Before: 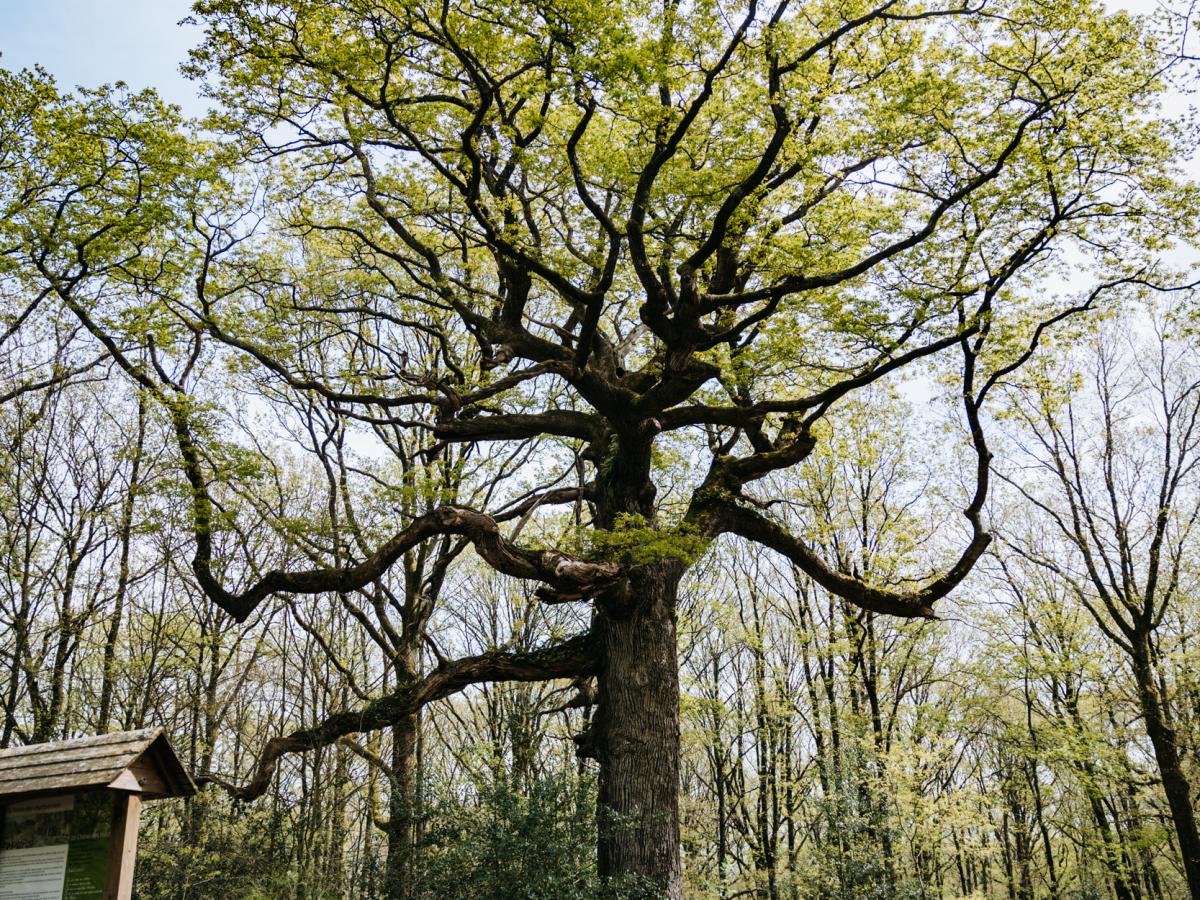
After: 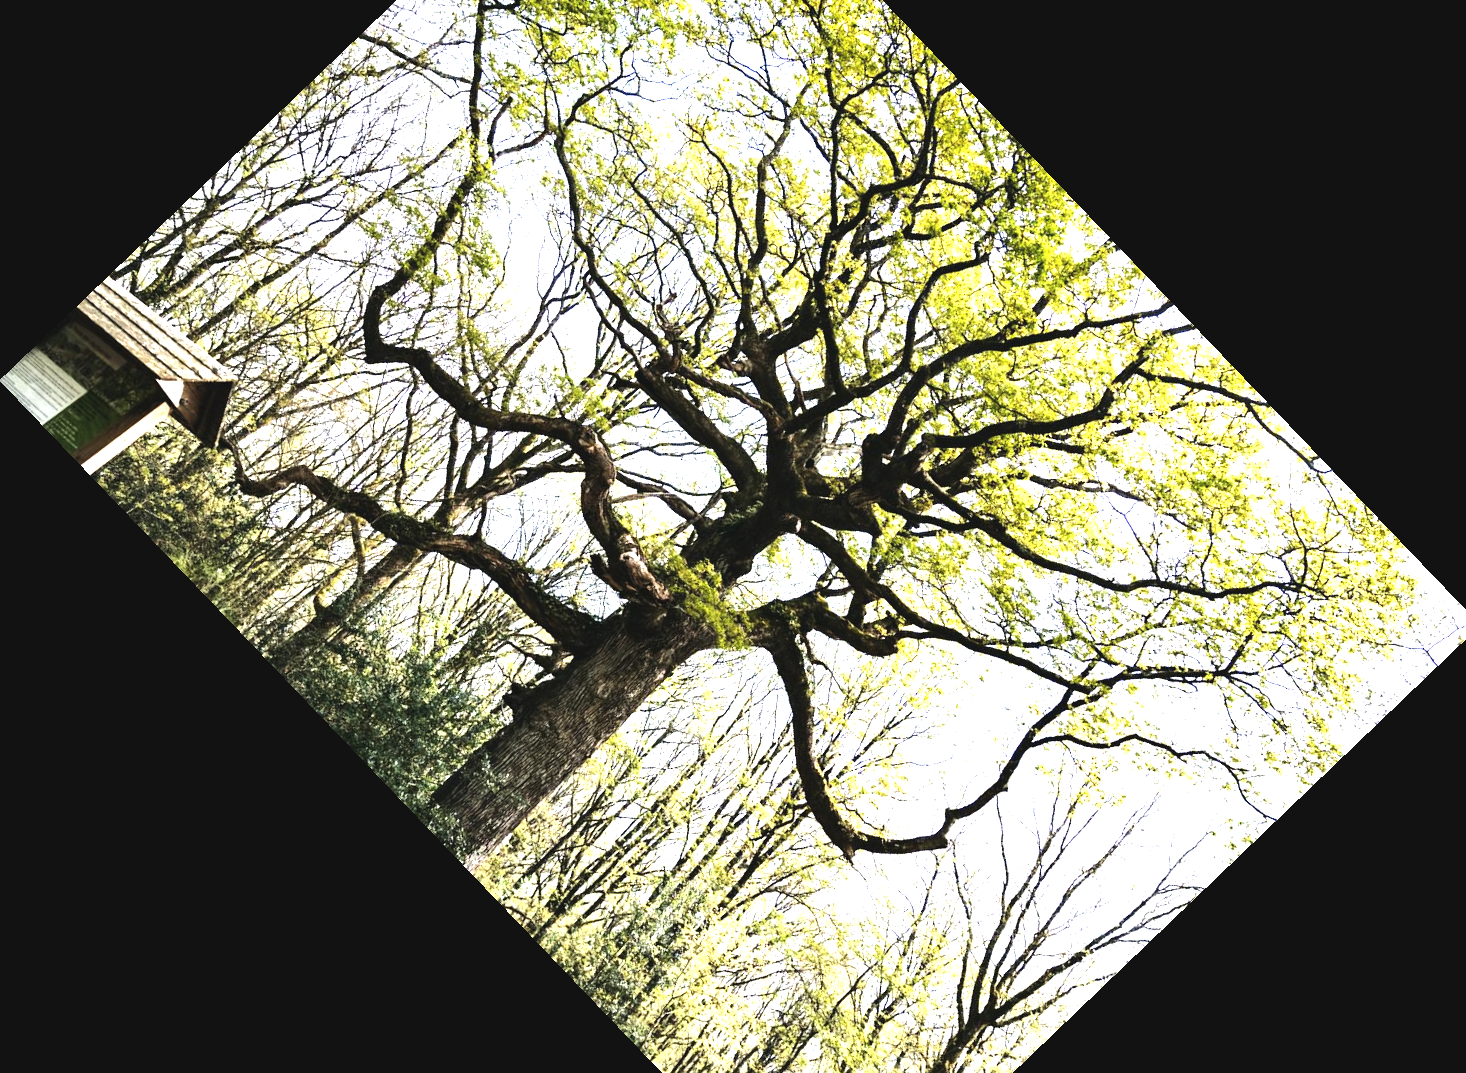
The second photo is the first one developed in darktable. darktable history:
local contrast: mode bilateral grid, contrast 10, coarseness 25, detail 110%, midtone range 0.2
tone equalizer: -8 EV -0.75 EV, -7 EV -0.7 EV, -6 EV -0.6 EV, -5 EV -0.4 EV, -3 EV 0.4 EV, -2 EV 0.6 EV, -1 EV 0.7 EV, +0 EV 0.75 EV, edges refinement/feathering 500, mask exposure compensation -1.57 EV, preserve details no
crop and rotate: angle -46.26°, top 16.234%, right 0.912%, bottom 11.704%
exposure: black level correction -0.005, exposure 1 EV, compensate highlight preservation false
